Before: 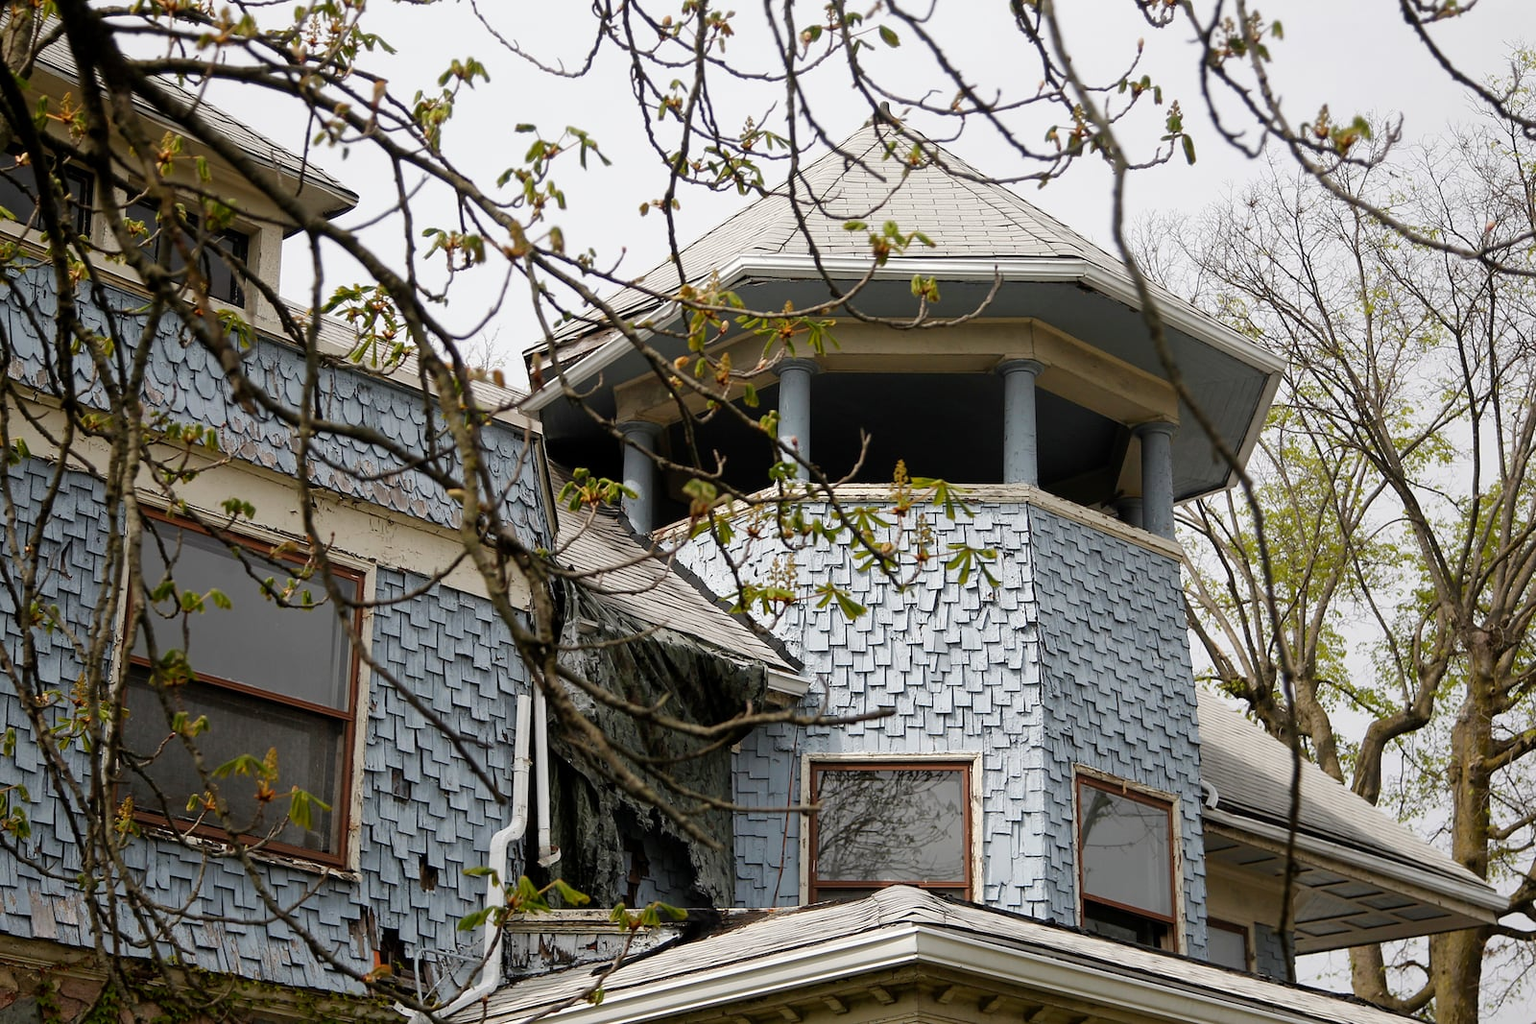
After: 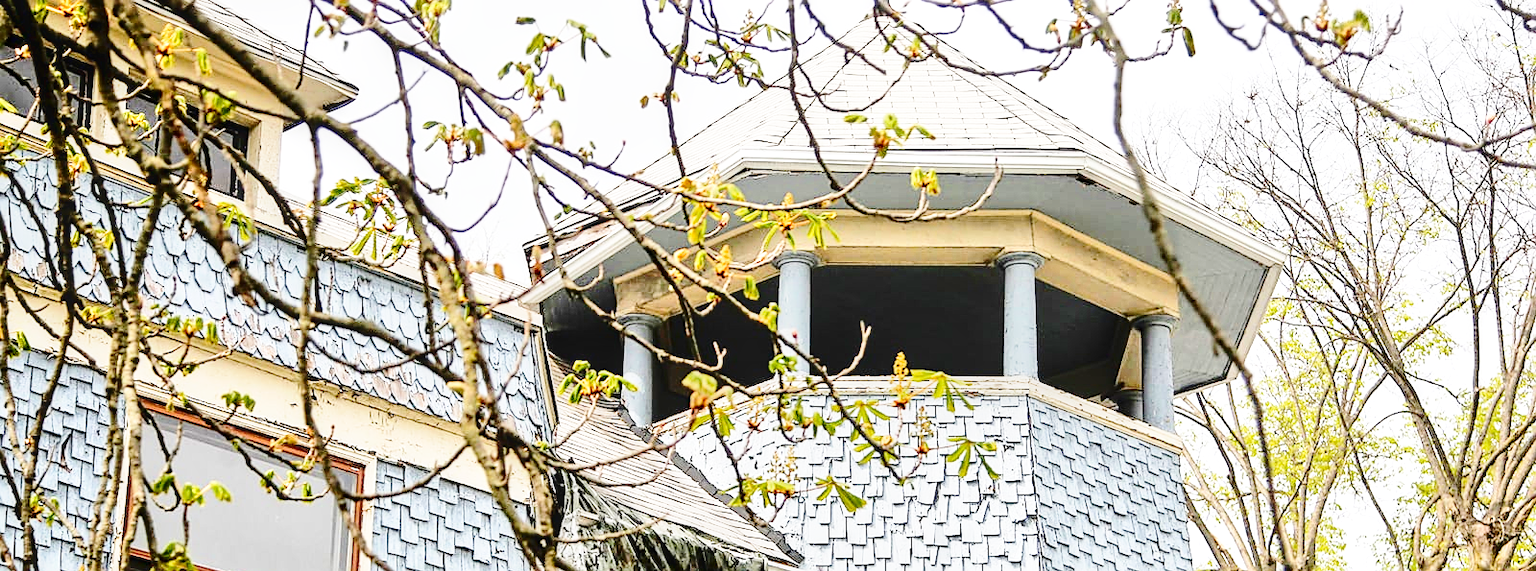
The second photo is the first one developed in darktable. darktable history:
crop and rotate: top 10.571%, bottom 33.656%
base curve: curves: ch0 [(0, 0) (0.028, 0.03) (0.121, 0.232) (0.46, 0.748) (0.859, 0.968) (1, 1)], preserve colors none
contrast brightness saturation: contrast 0.285
tone equalizer: -8 EV 1.98 EV, -7 EV 1.98 EV, -6 EV 1.99 EV, -5 EV 1.98 EV, -4 EV 1.97 EV, -3 EV 1.48 EV, -2 EV 0.973 EV, -1 EV 0.518 EV, mask exposure compensation -0.486 EV
sharpen: on, module defaults
local contrast: highlights 53%, shadows 53%, detail 130%, midtone range 0.458
